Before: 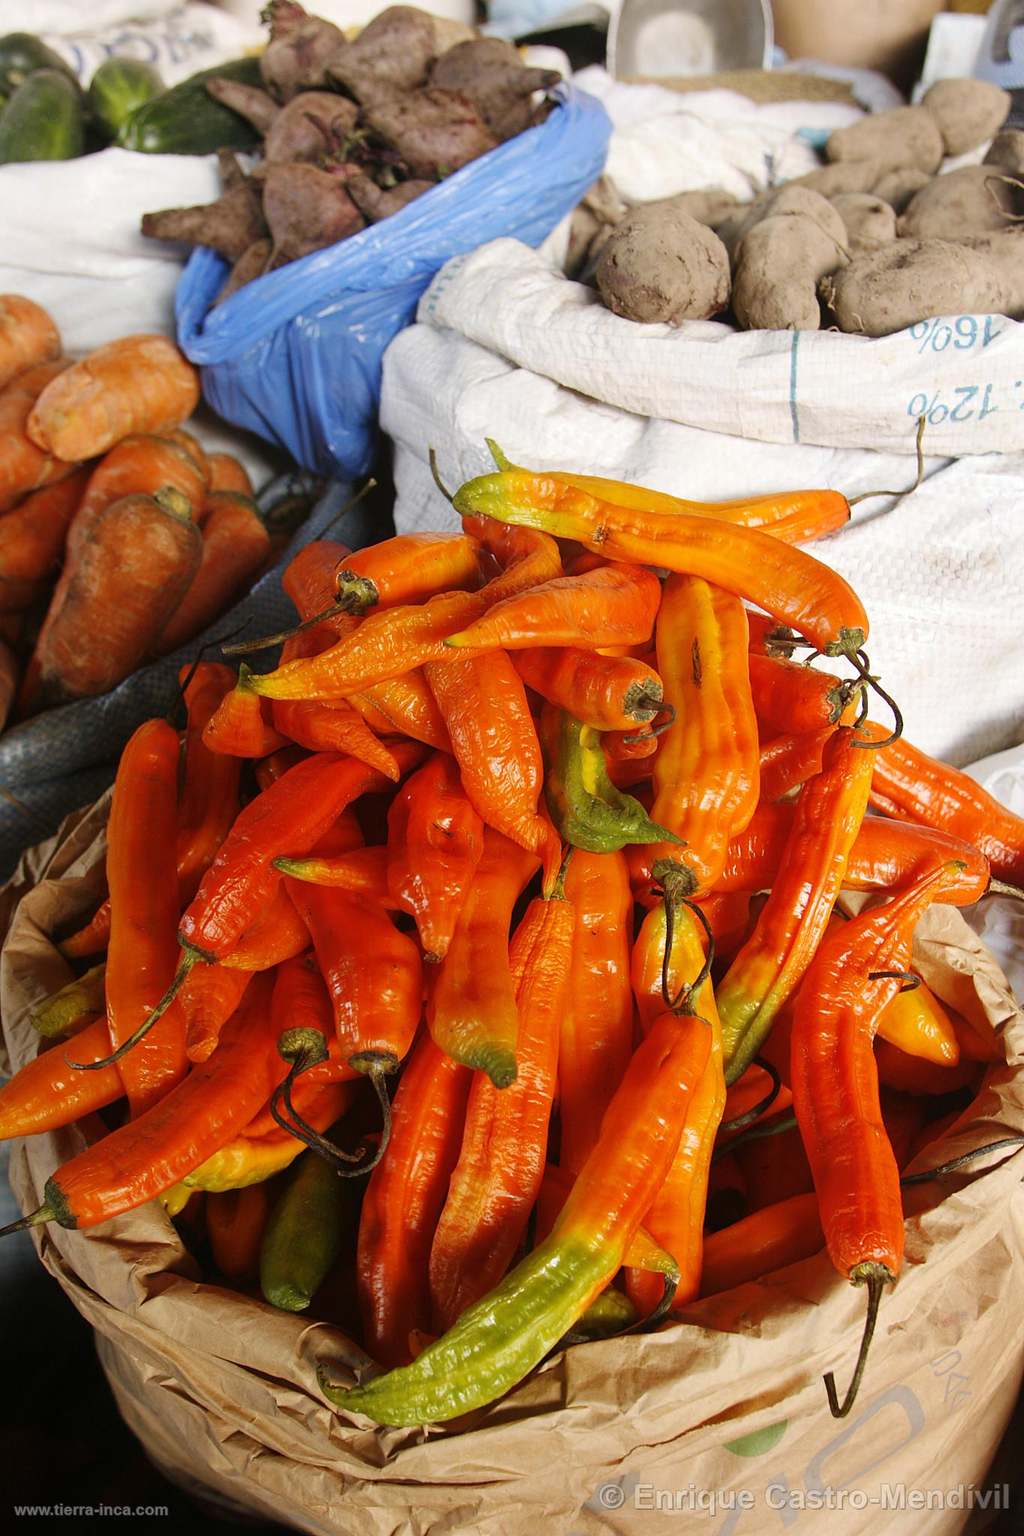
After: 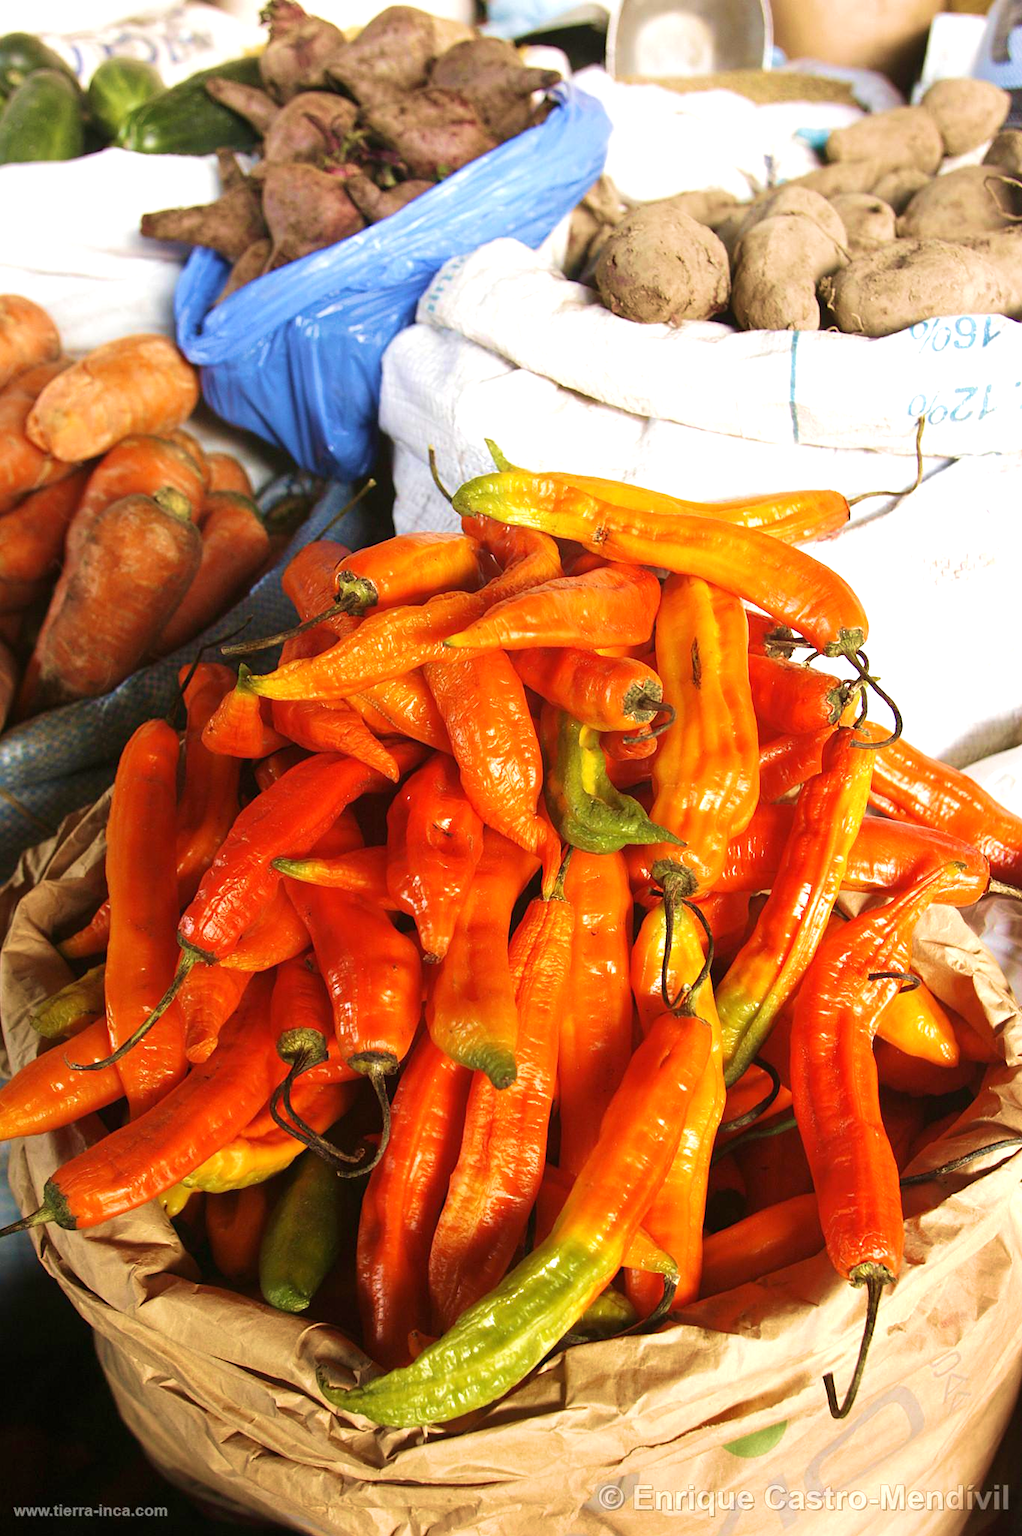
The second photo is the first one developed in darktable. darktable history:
exposure: exposure 0.6 EV, compensate highlight preservation false
crop and rotate: left 0.126%
velvia: strength 56%
